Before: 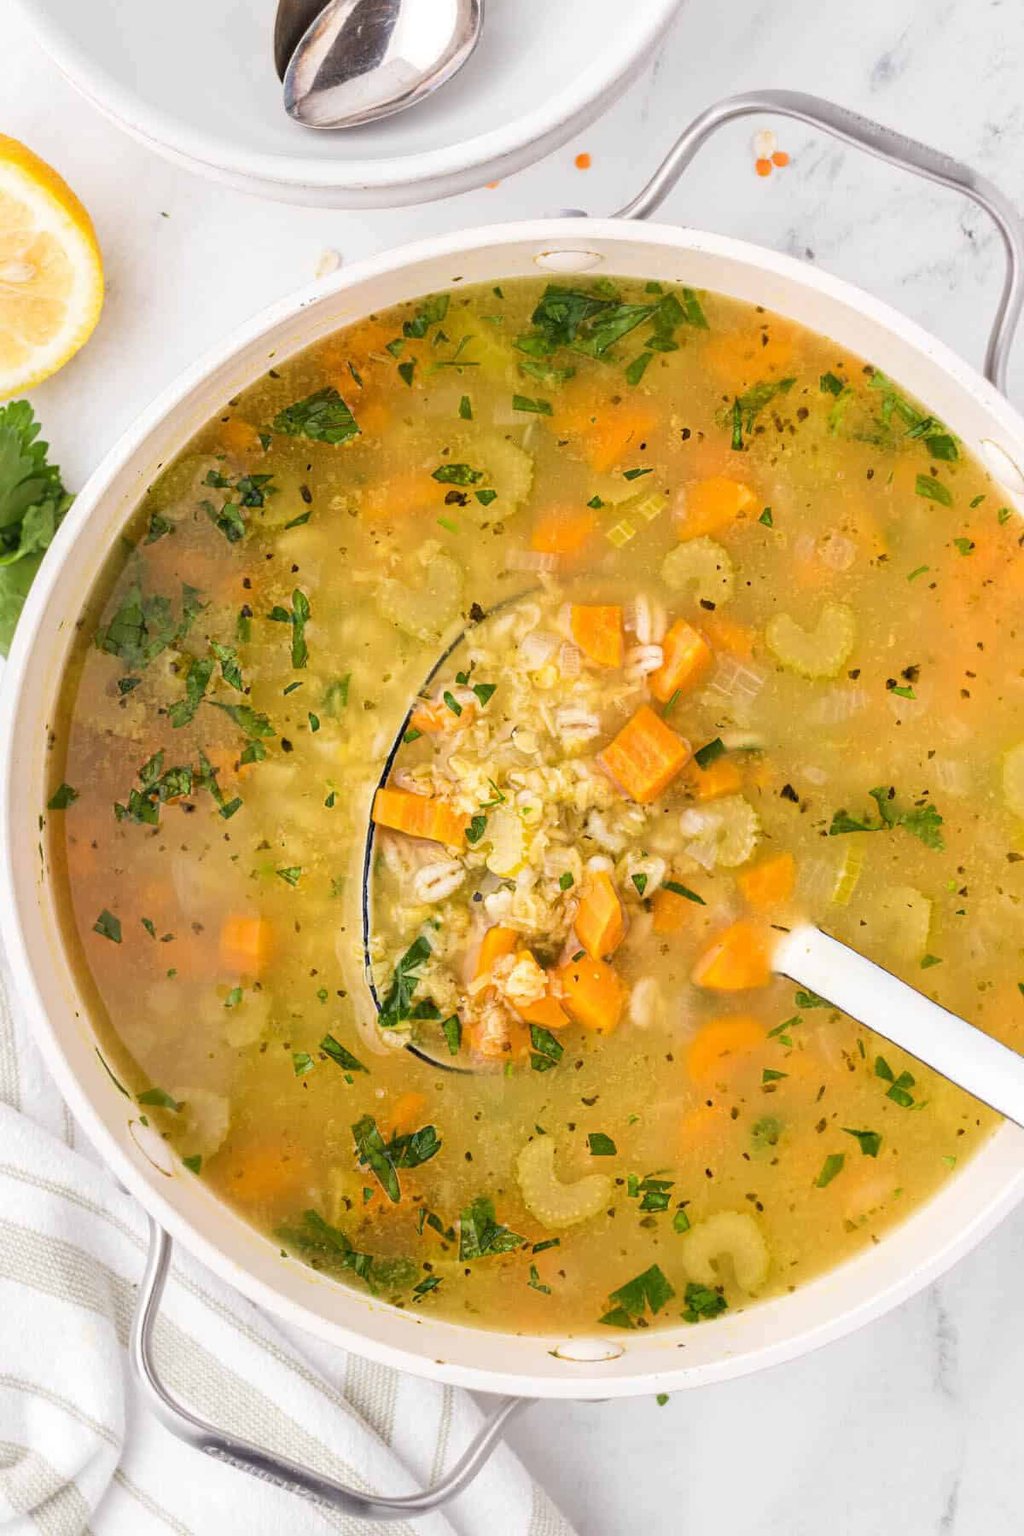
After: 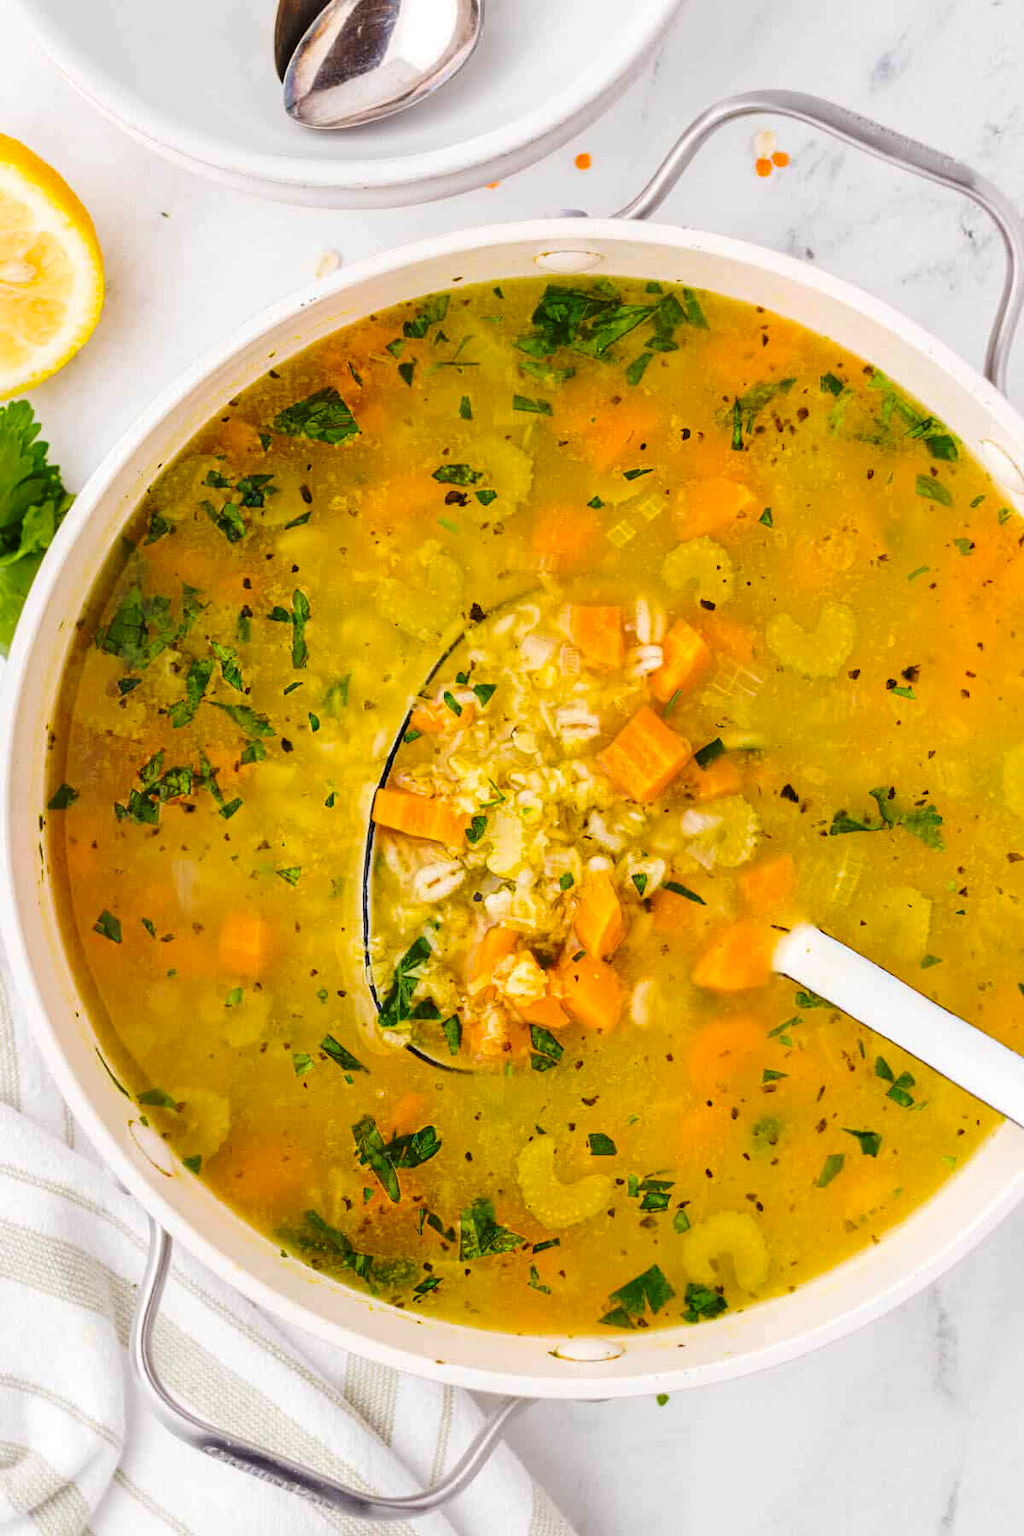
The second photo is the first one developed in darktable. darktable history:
base curve: curves: ch0 [(0, 0) (0.073, 0.04) (0.157, 0.139) (0.492, 0.492) (0.758, 0.758) (1, 1)], preserve colors none
color balance rgb: perceptual saturation grading › global saturation 20%, global vibrance 20%
